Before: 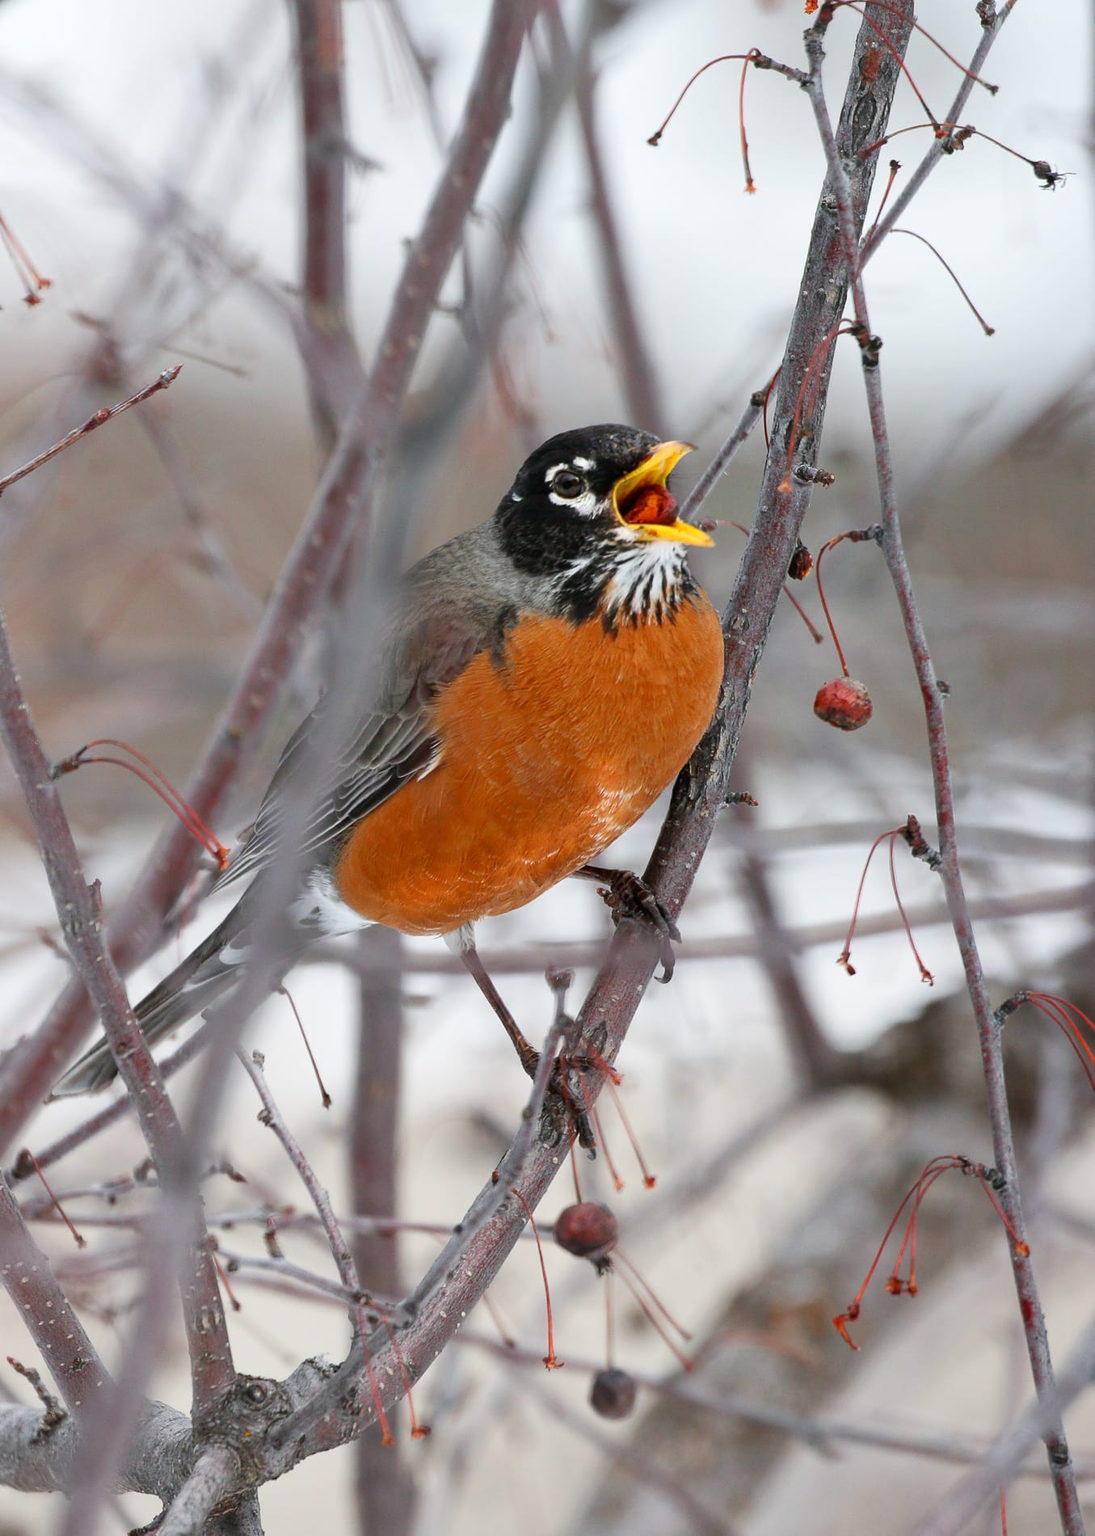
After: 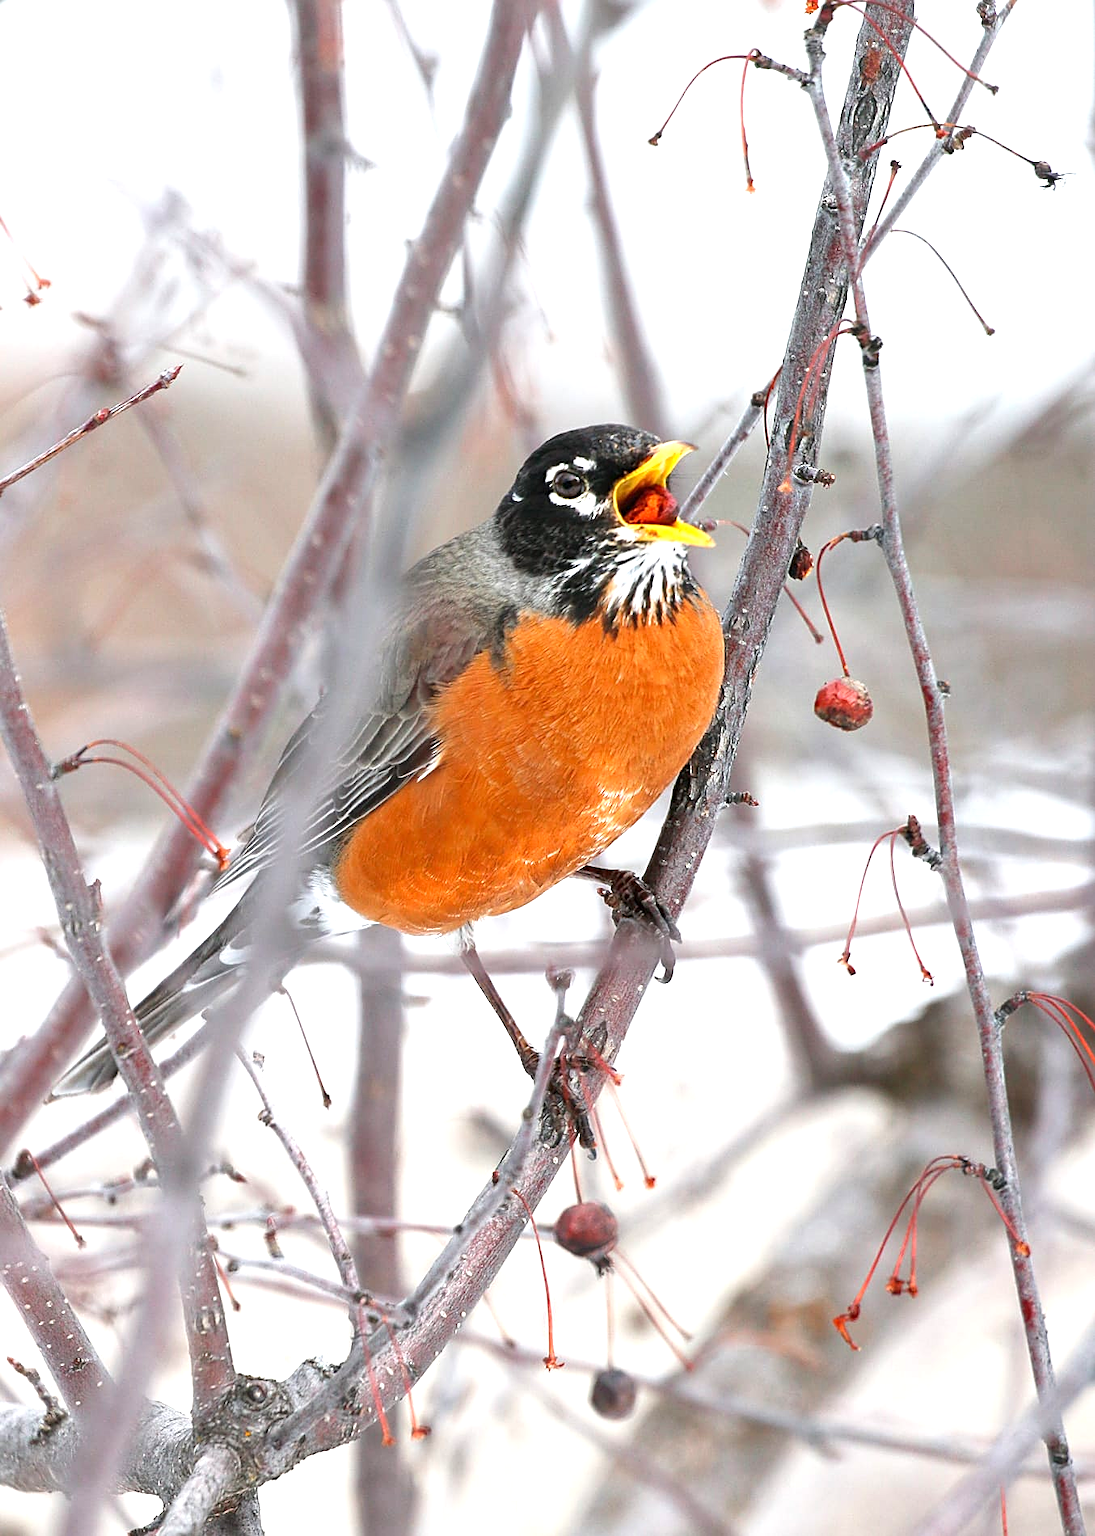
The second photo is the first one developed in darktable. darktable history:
tone equalizer: on, module defaults
sharpen: on, module defaults
exposure: exposure 1 EV, compensate highlight preservation false
